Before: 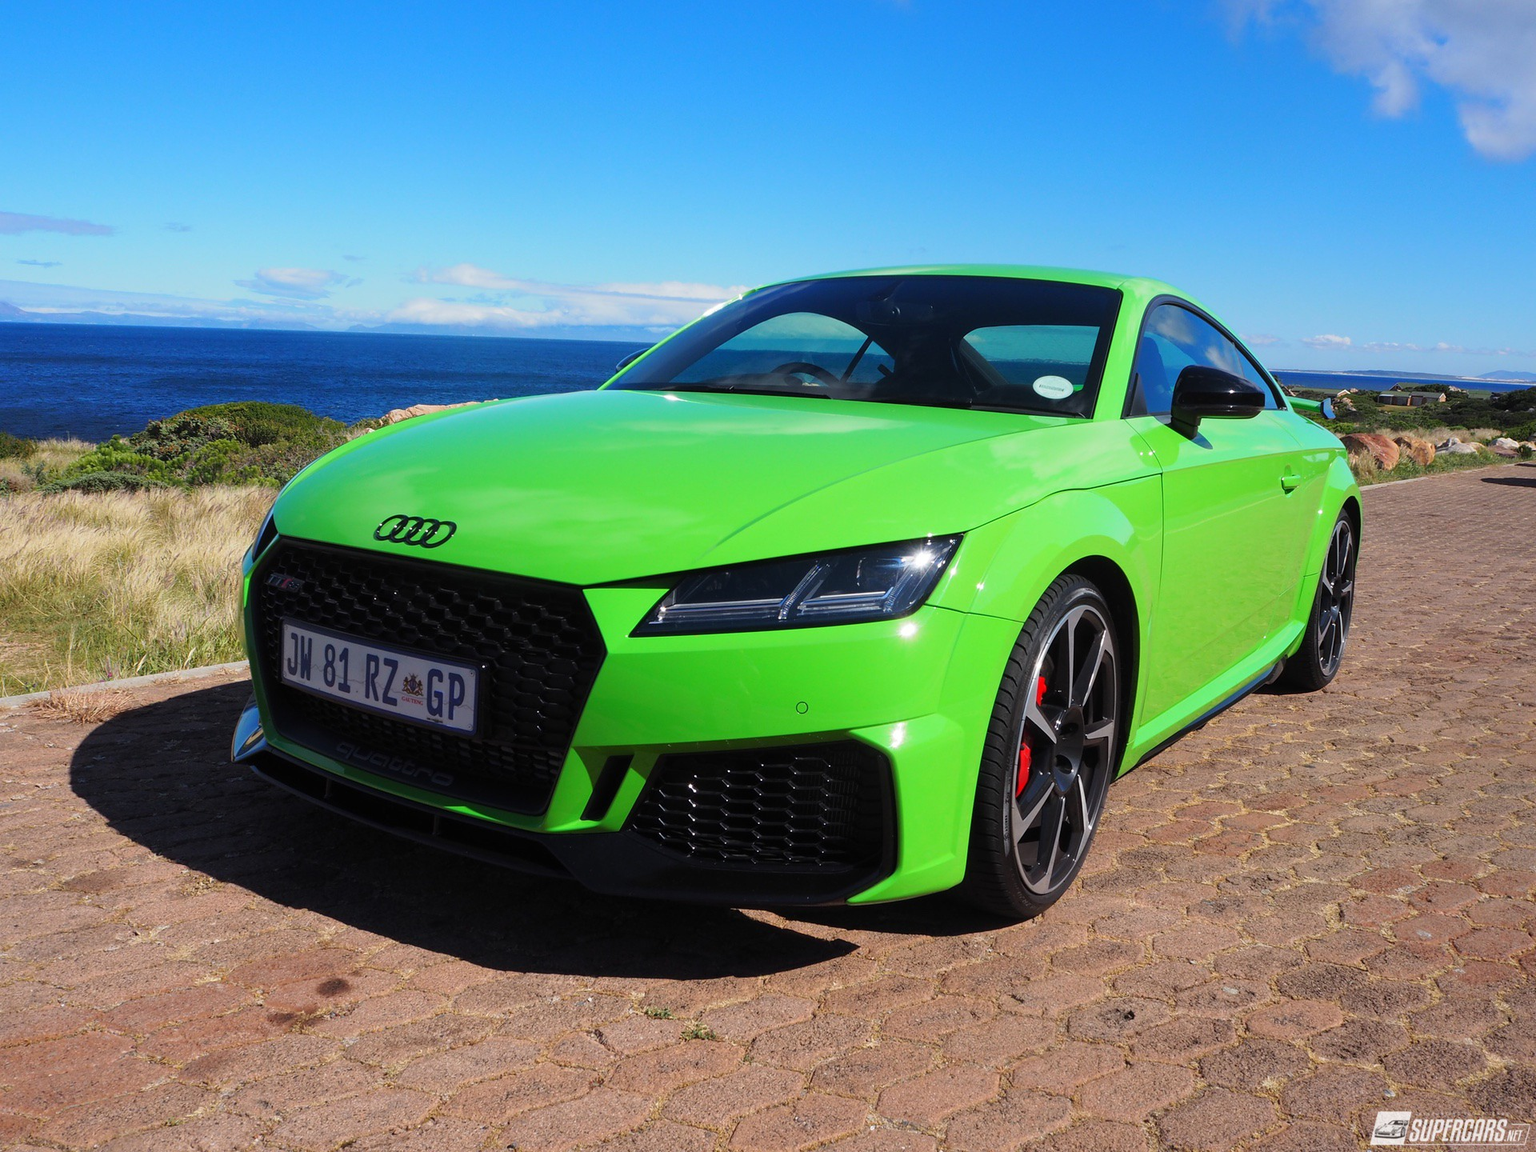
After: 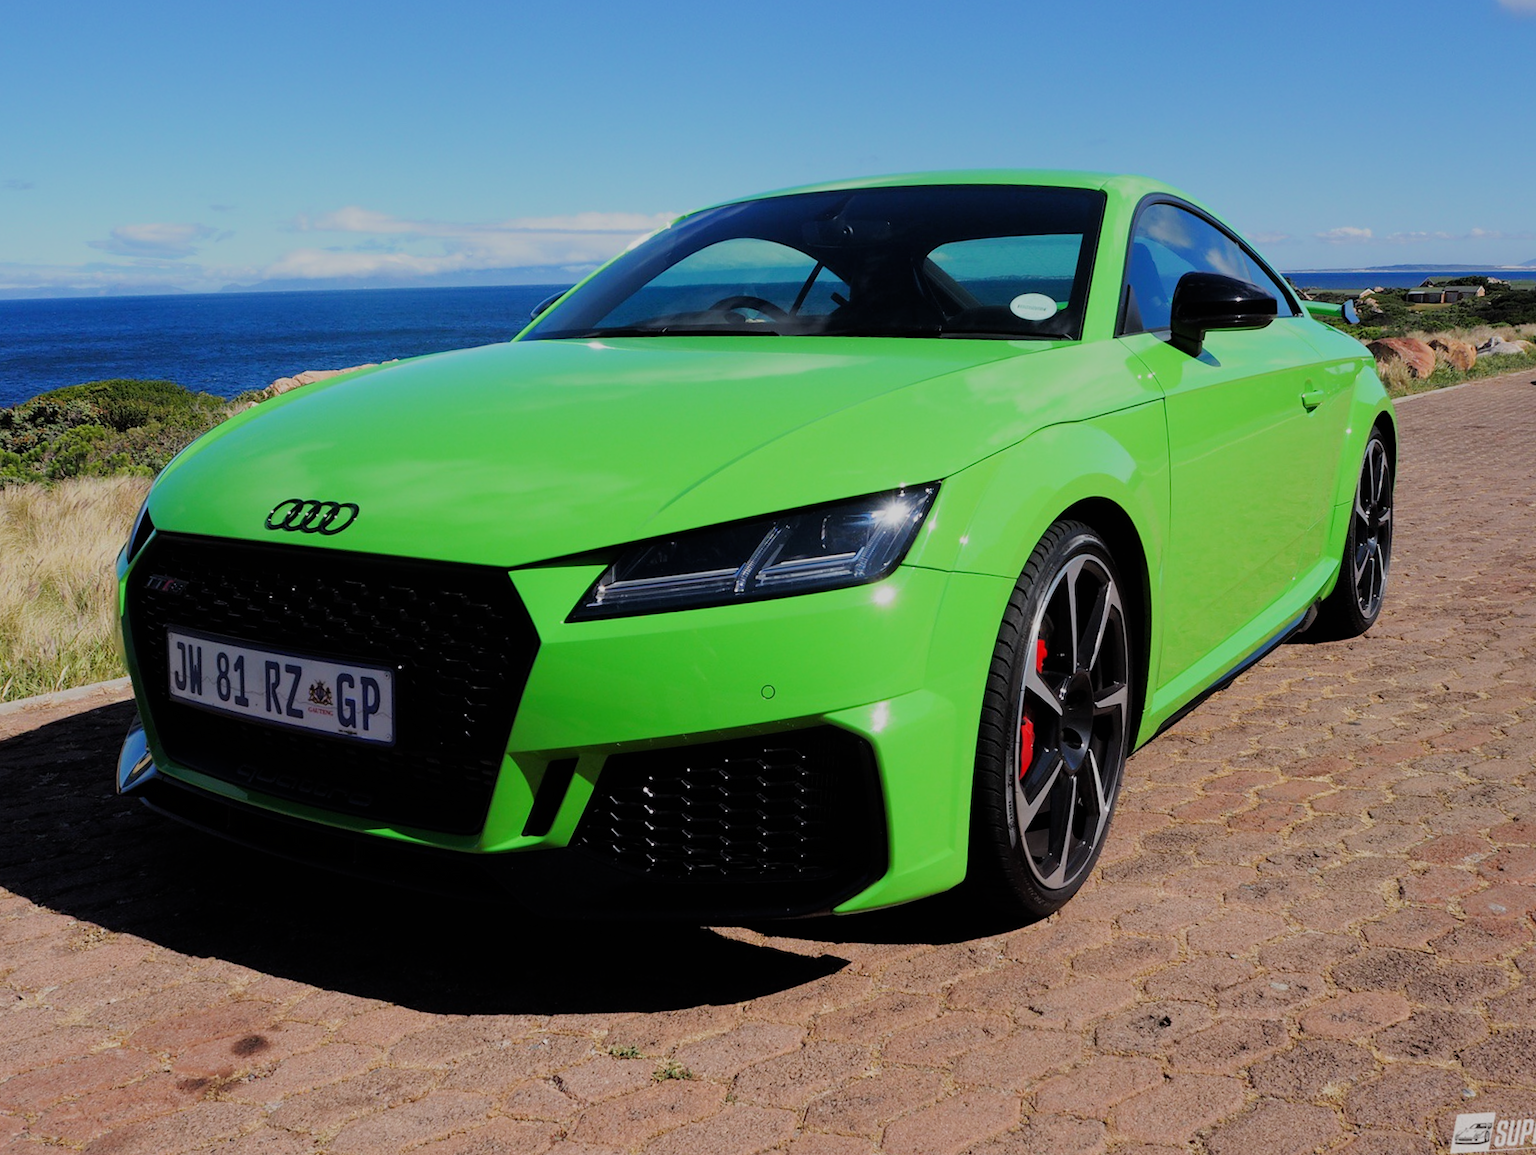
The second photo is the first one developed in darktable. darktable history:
crop and rotate: angle 3.51°, left 5.981%, top 5.692%
filmic rgb: black relative exposure -7.14 EV, white relative exposure 5.37 EV, hardness 3.02
